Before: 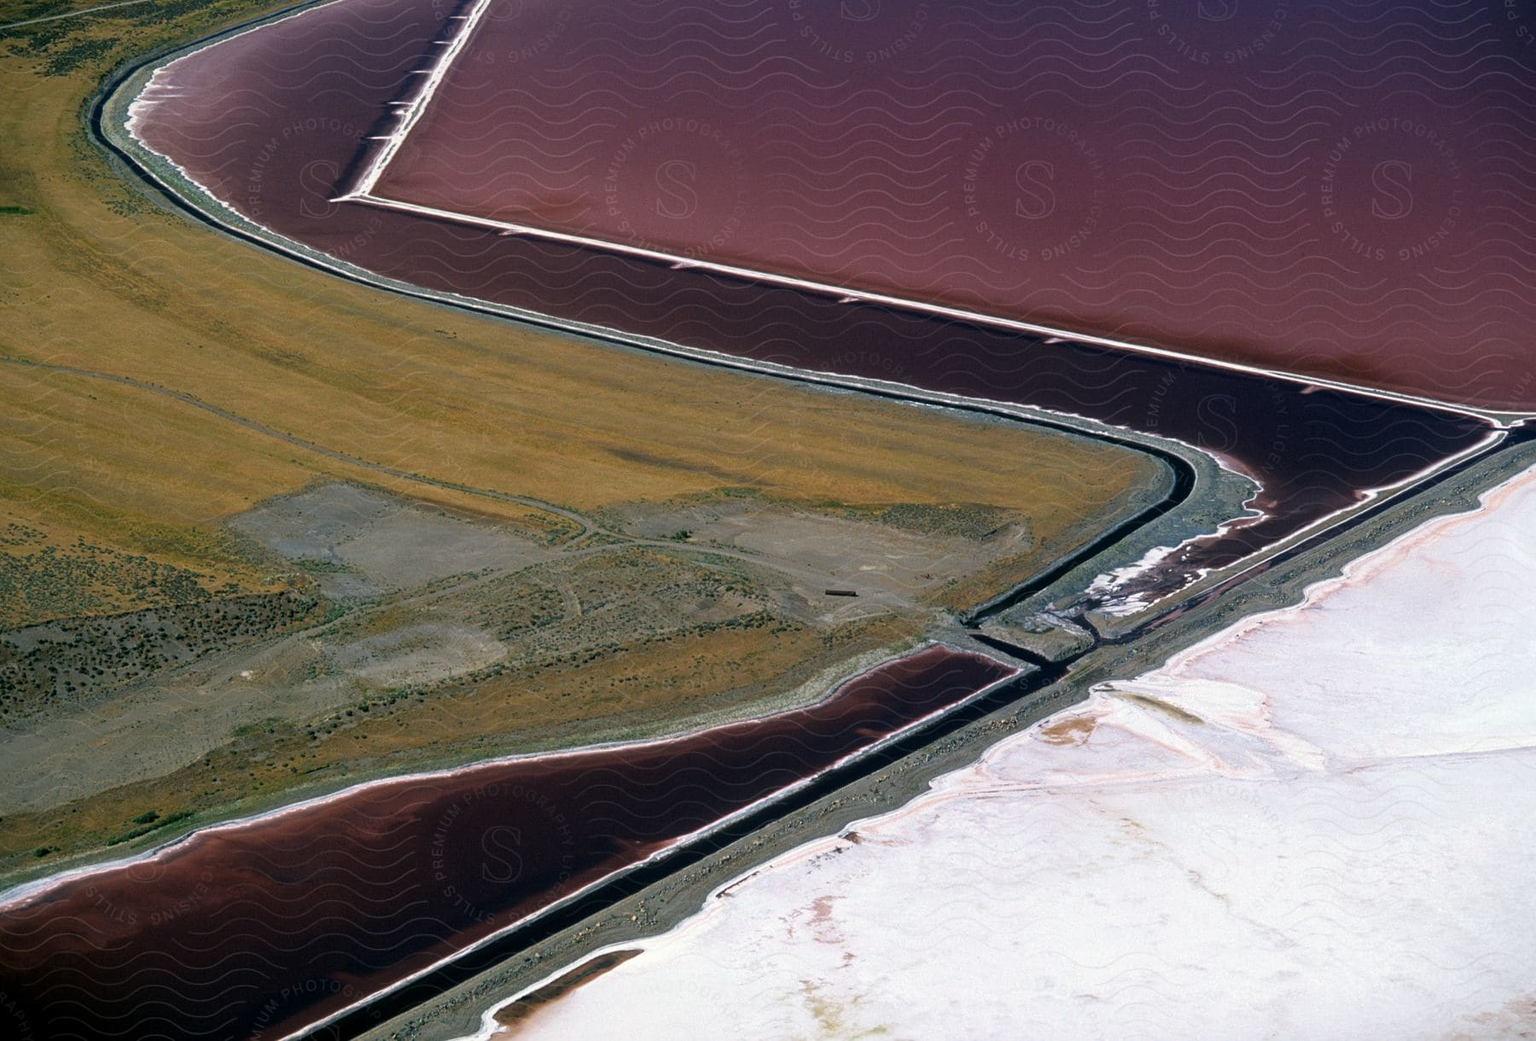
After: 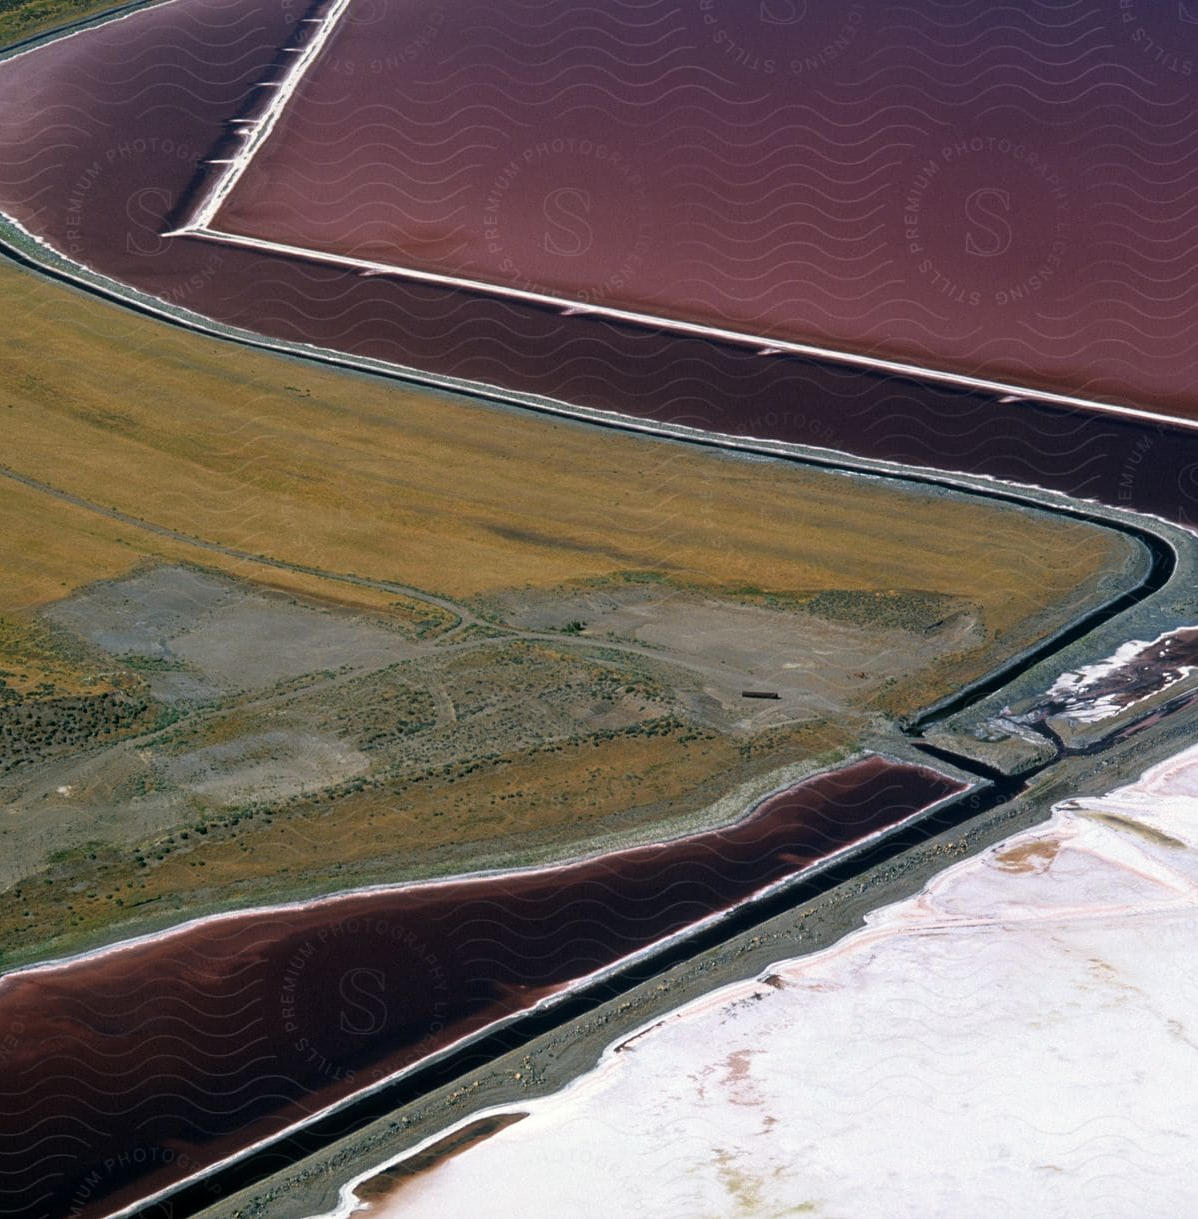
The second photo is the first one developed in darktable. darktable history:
tone equalizer: mask exposure compensation -0.513 EV
crop and rotate: left 12.543%, right 20.888%
